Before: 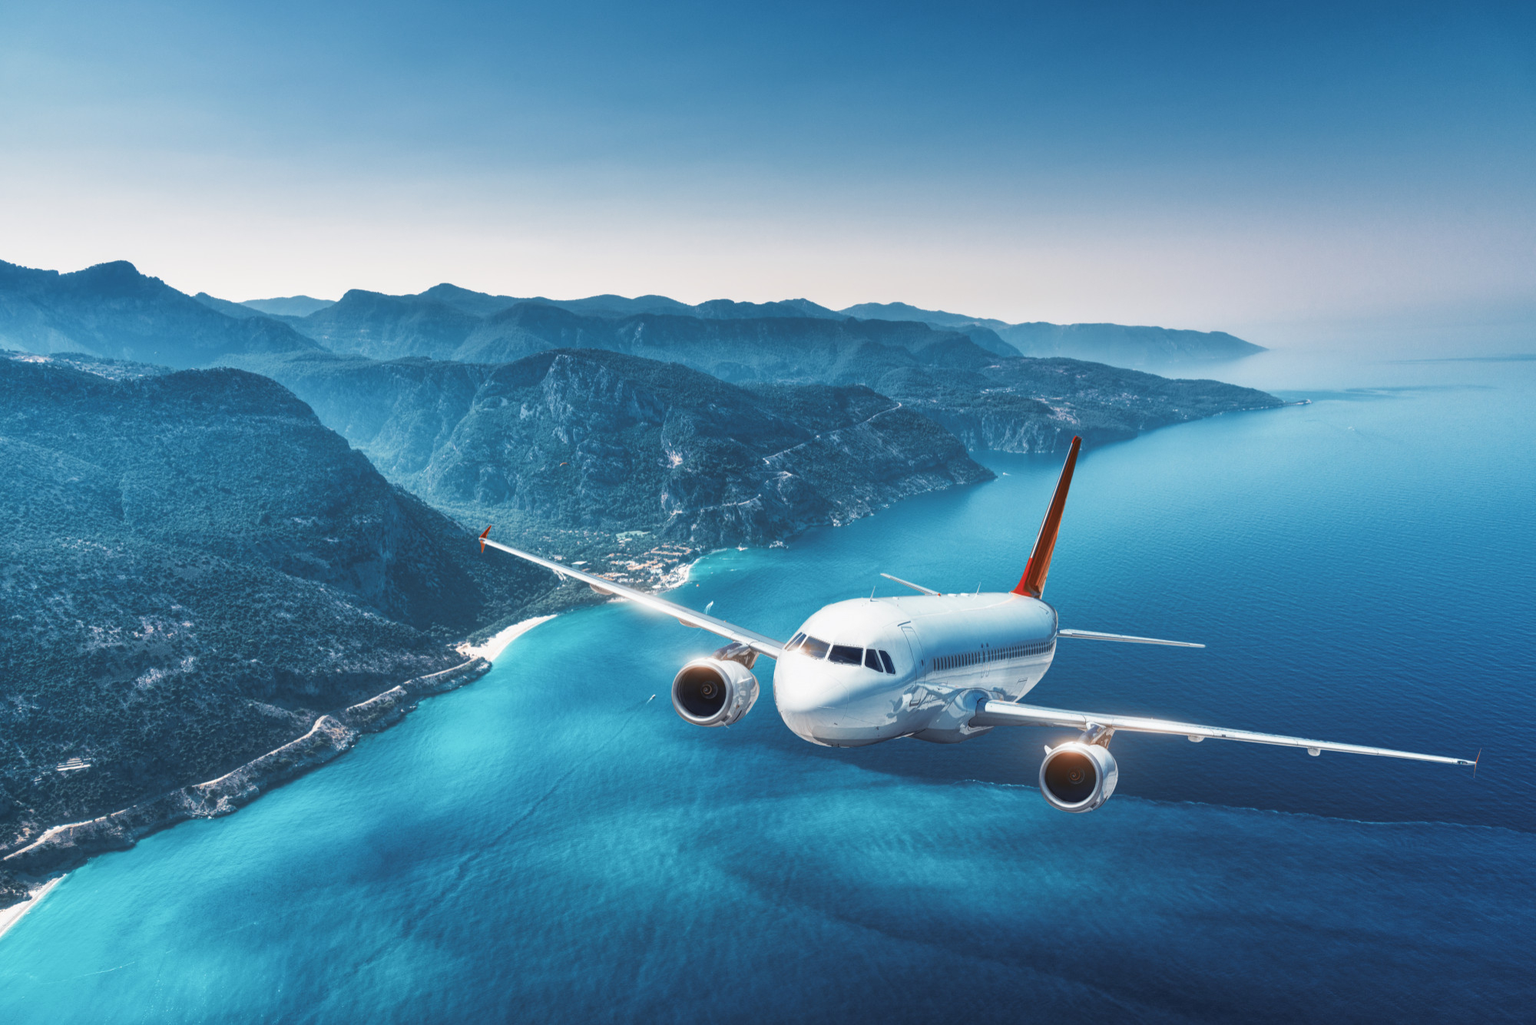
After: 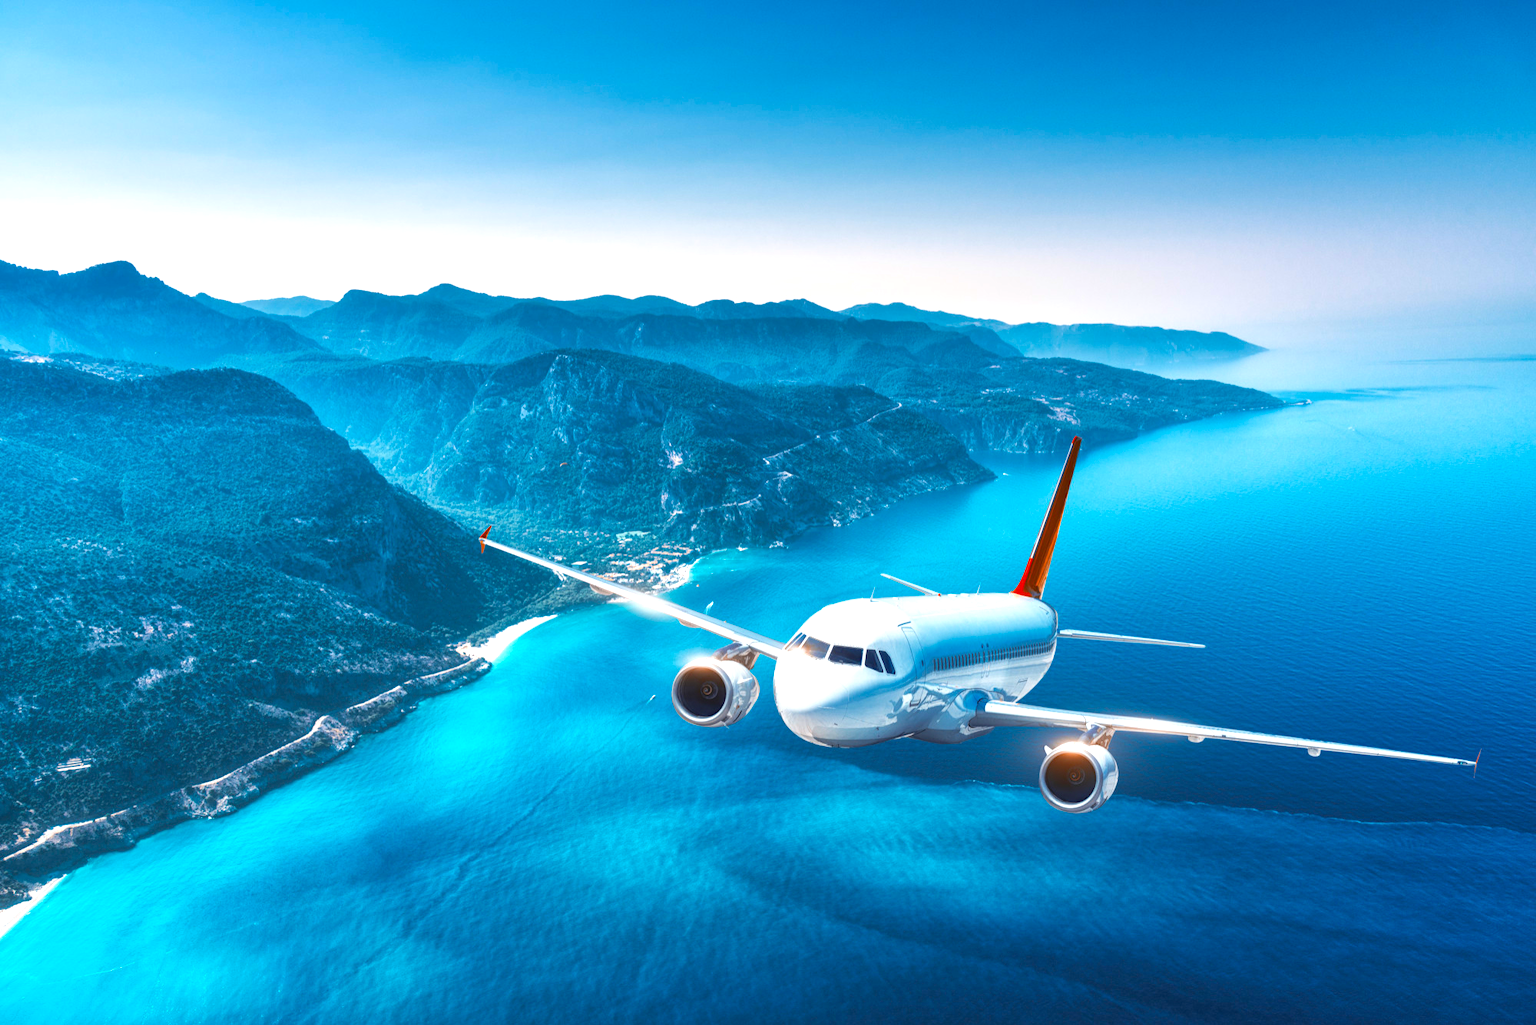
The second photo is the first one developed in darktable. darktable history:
color balance rgb: linear chroma grading › global chroma 15%, perceptual saturation grading › global saturation 30%
exposure: black level correction 0.001, exposure 0.5 EV, compensate exposure bias true, compensate highlight preservation false
